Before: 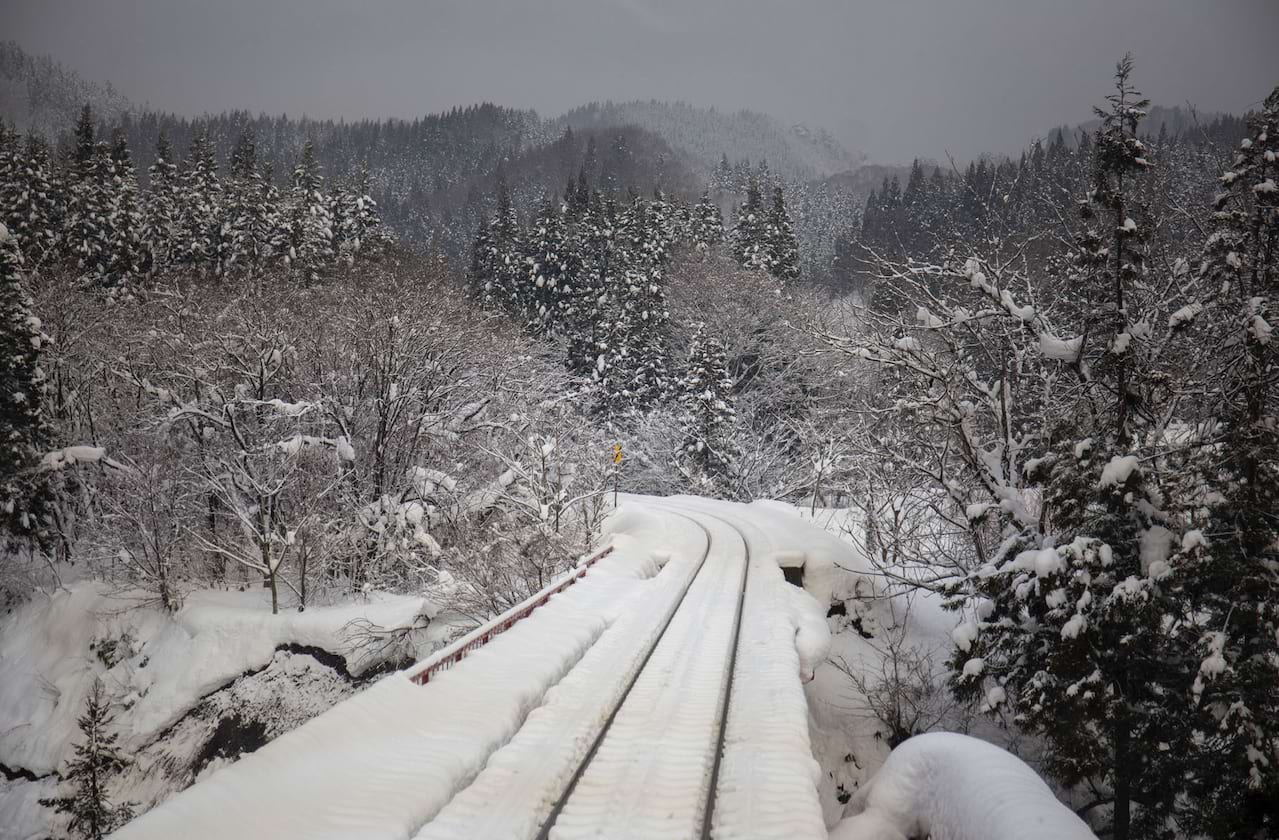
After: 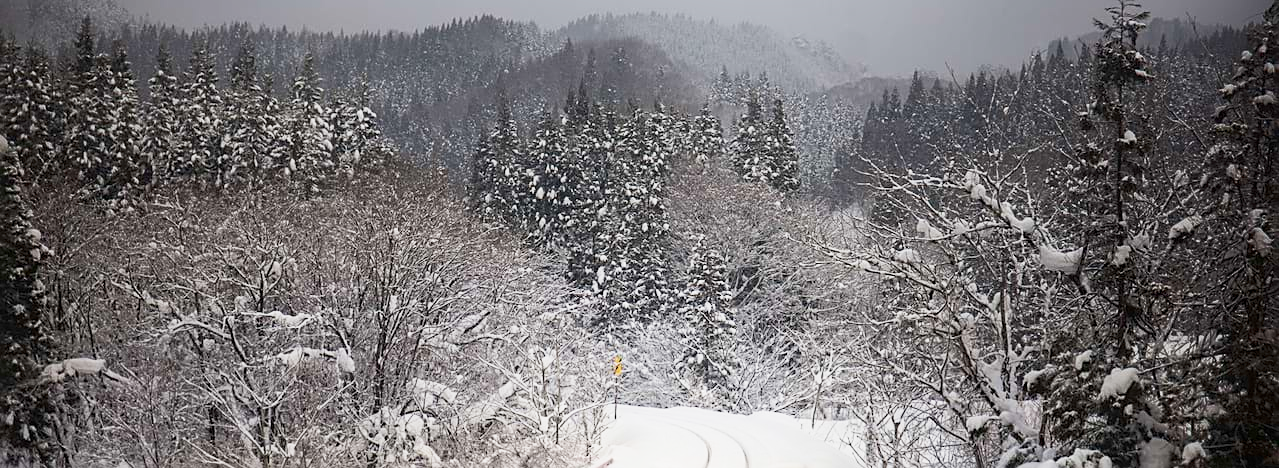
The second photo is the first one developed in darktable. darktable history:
shadows and highlights: shadows -89.31, highlights 90.87, soften with gaussian
base curve: curves: ch0 [(0, 0) (0.088, 0.125) (0.176, 0.251) (0.354, 0.501) (0.613, 0.749) (1, 0.877)], preserve colors none
crop and rotate: top 10.581%, bottom 33.623%
sharpen: on, module defaults
tone equalizer: luminance estimator HSV value / RGB max
